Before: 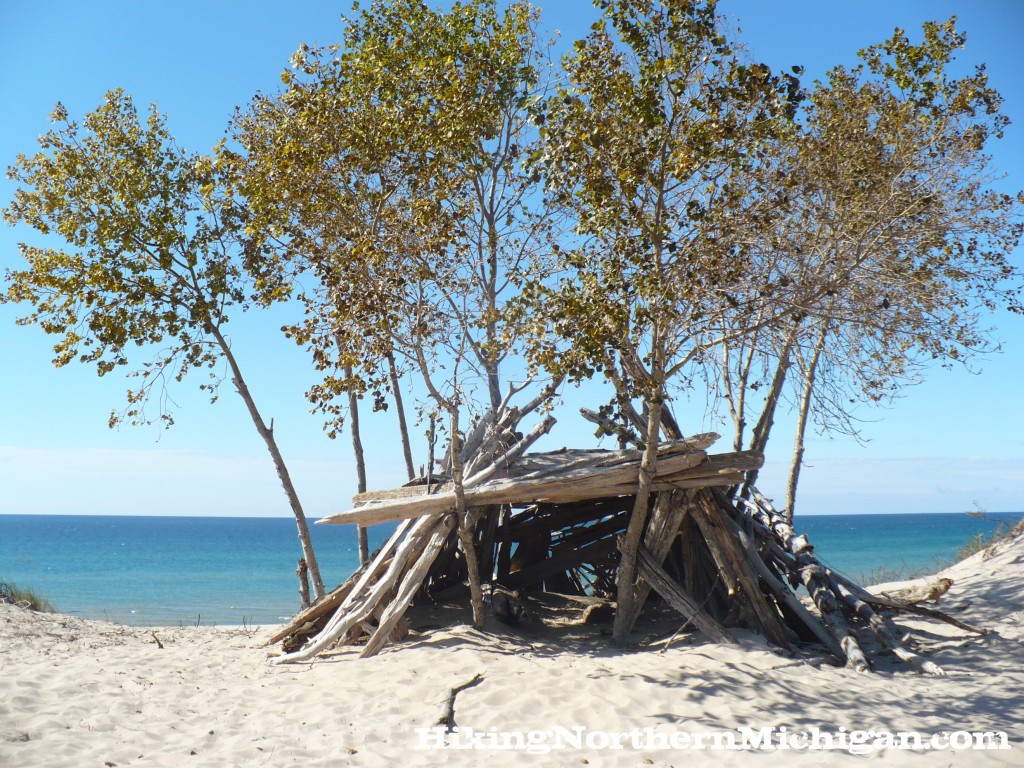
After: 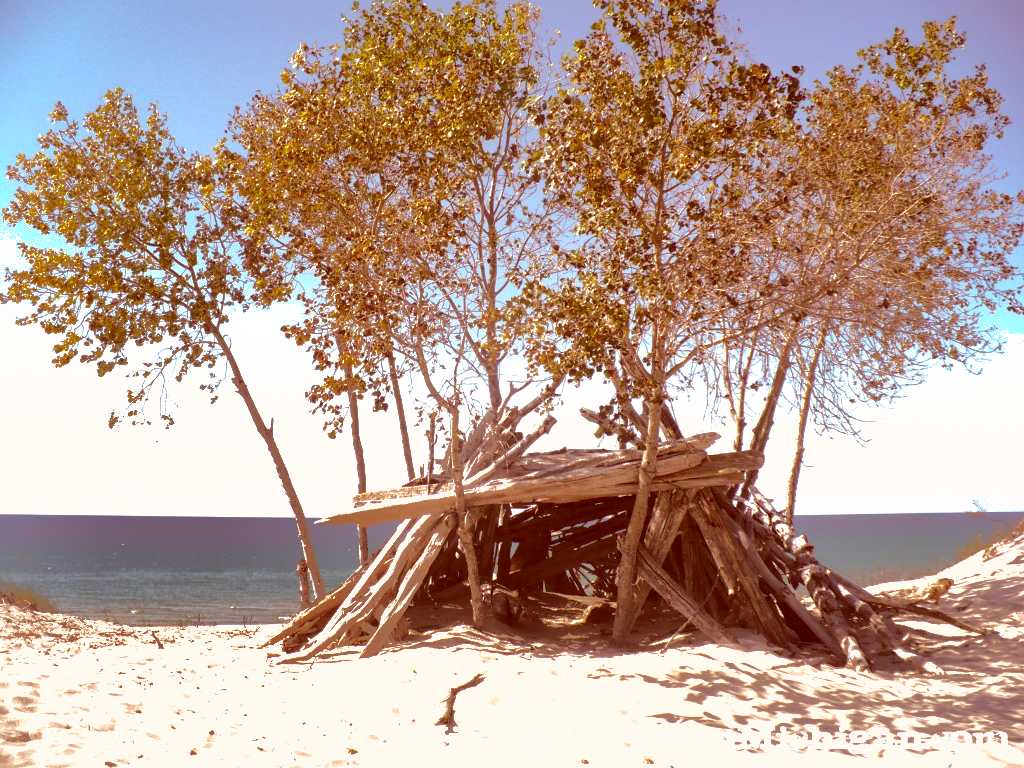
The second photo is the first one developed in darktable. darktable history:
color correction: highlights a* 9.03, highlights b* 8.71, shadows a* 40, shadows b* 40, saturation 0.8
shadows and highlights: shadows 25, highlights -70
exposure: black level correction 0, exposure 0.68 EV, compensate exposure bias true, compensate highlight preservation false
